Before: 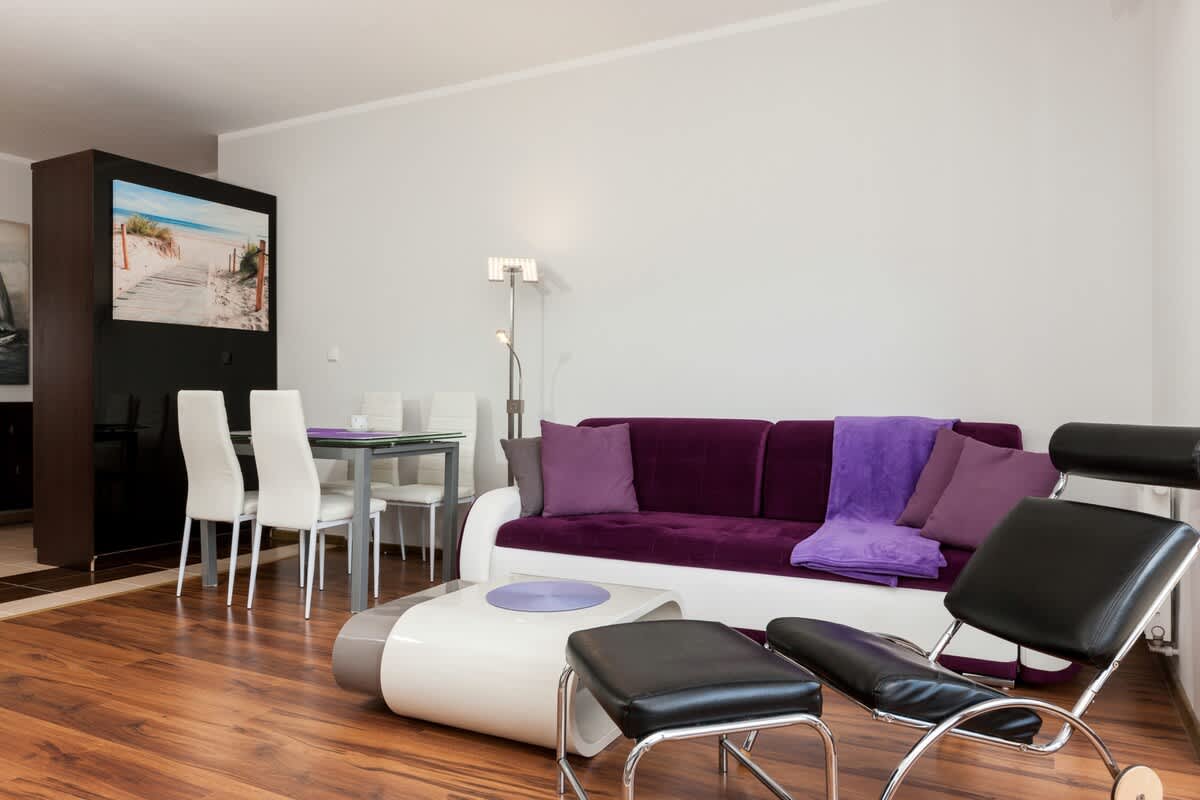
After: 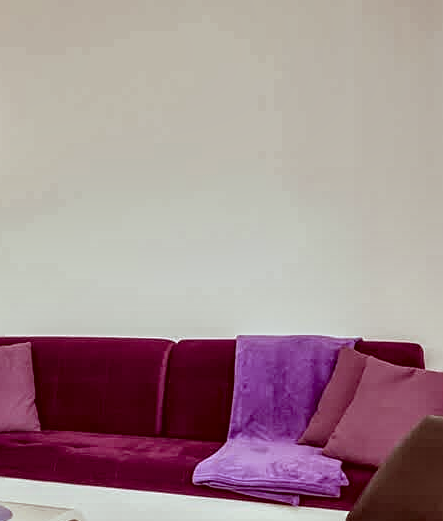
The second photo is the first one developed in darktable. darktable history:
contrast equalizer: octaves 7, y [[0.6 ×6], [0.55 ×6], [0 ×6], [0 ×6], [0 ×6]], mix 0.143
crop and rotate: left 49.873%, top 10.135%, right 13.163%, bottom 24.706%
sharpen: on, module defaults
local contrast: detail 130%
color correction: highlights a* -6.96, highlights b* -0.185, shadows a* 20.87, shadows b* 11.62
shadows and highlights: shadows 74.1, highlights -60.85, soften with gaussian
